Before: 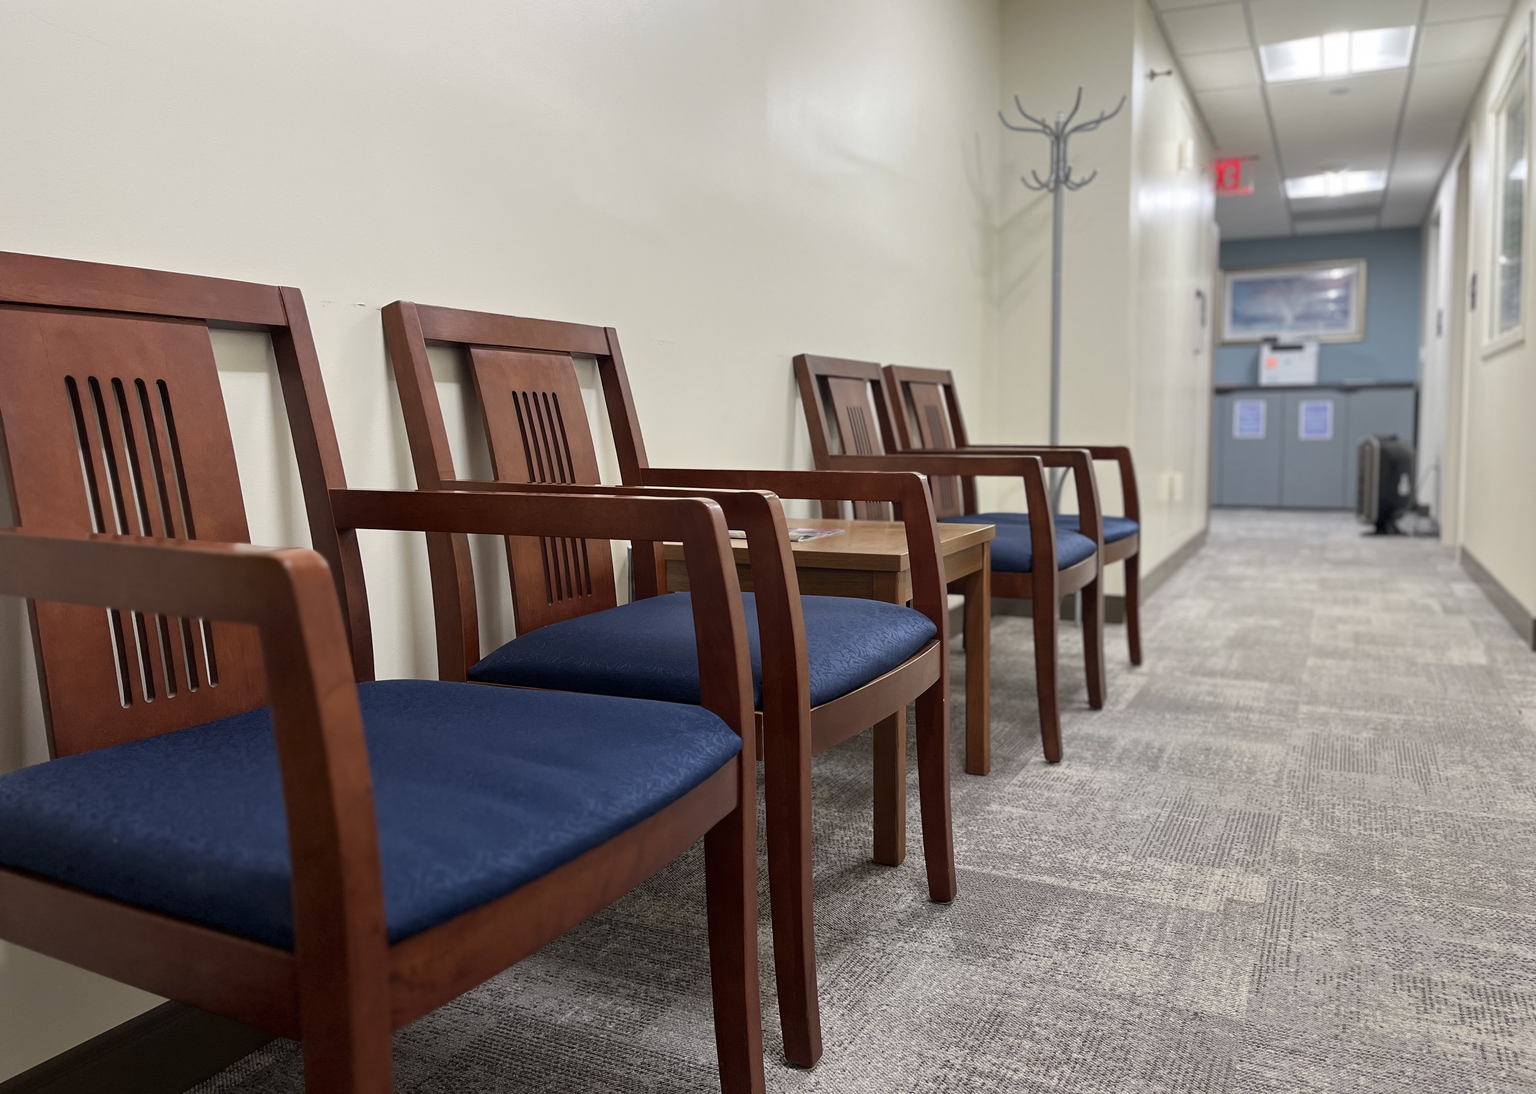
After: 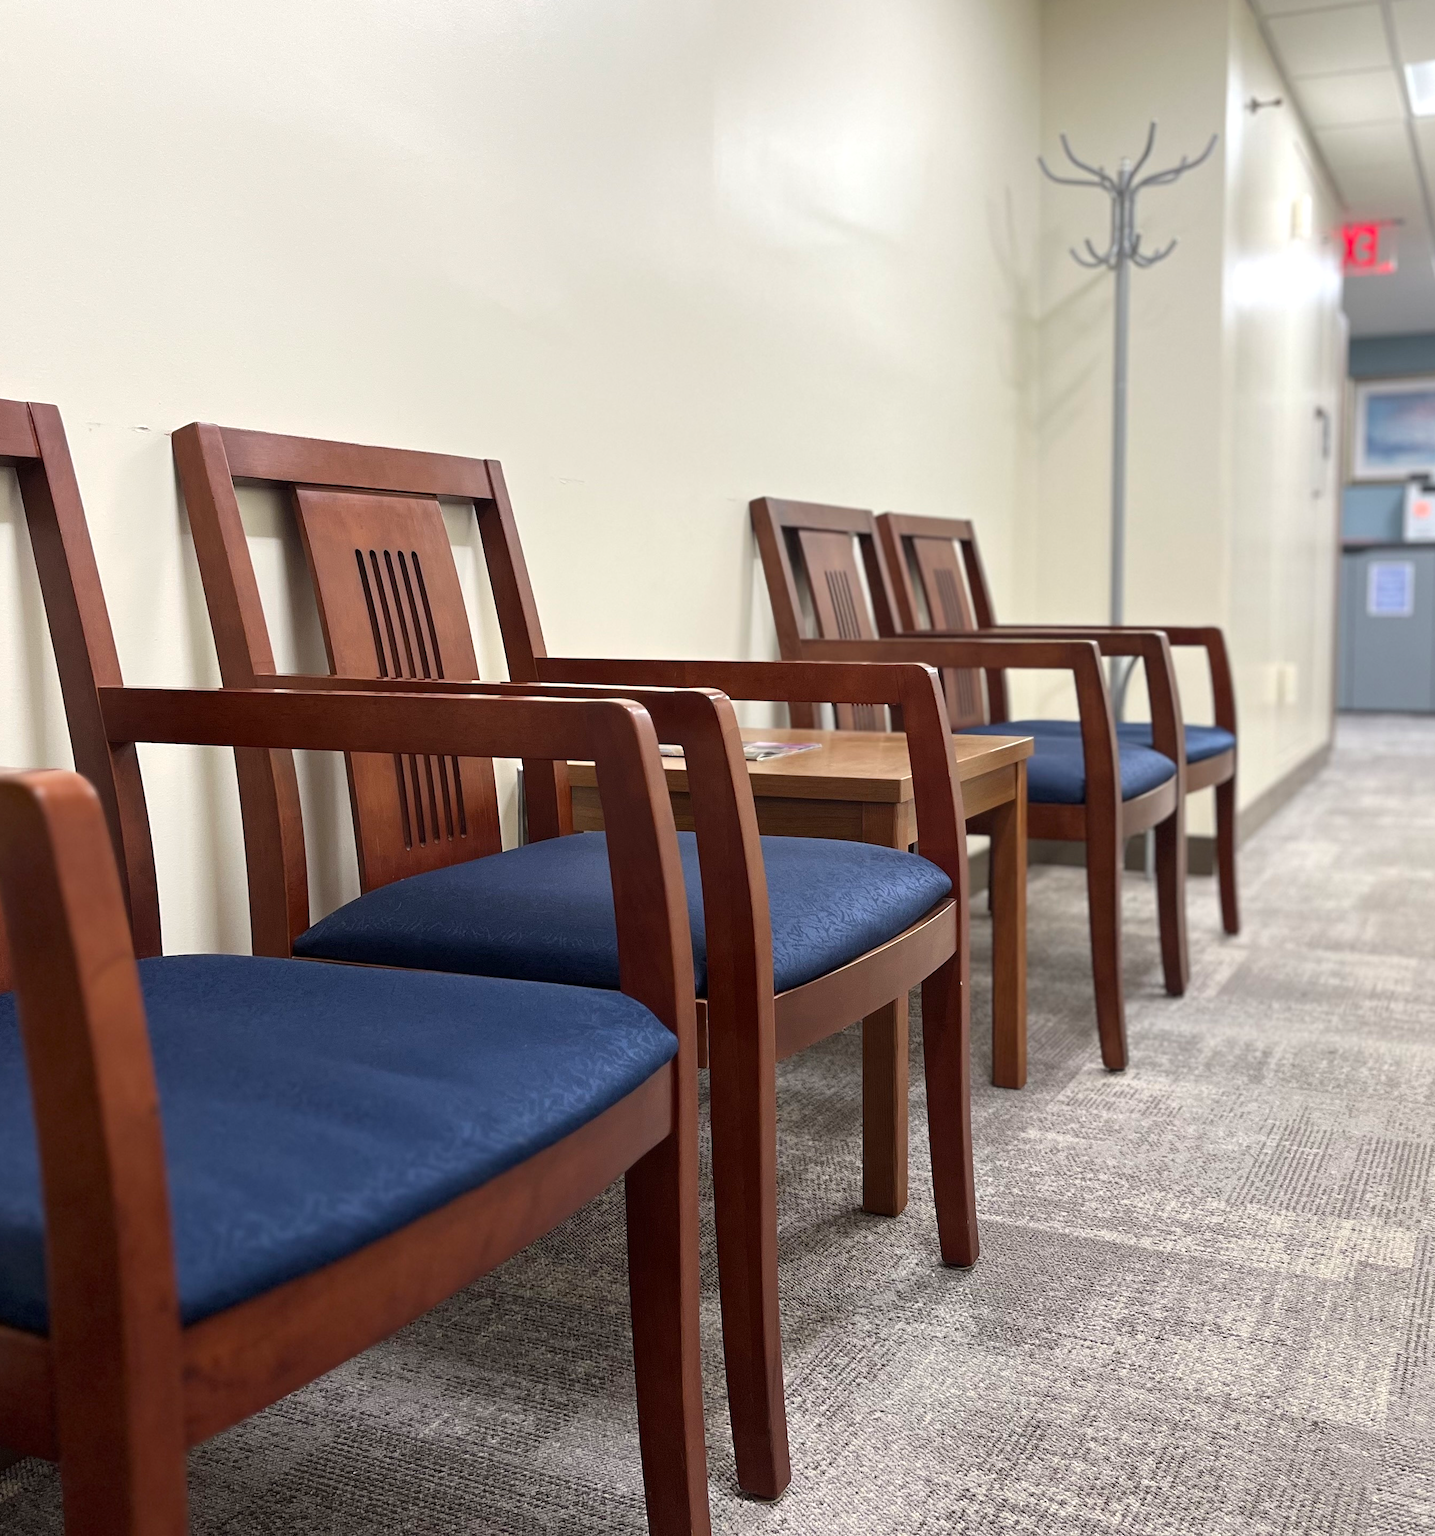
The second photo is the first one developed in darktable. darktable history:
crop: left 16.899%, right 16.556%
exposure: black level correction 0, exposure 0.4 EV, compensate exposure bias true, compensate highlight preservation false
tone equalizer: on, module defaults
